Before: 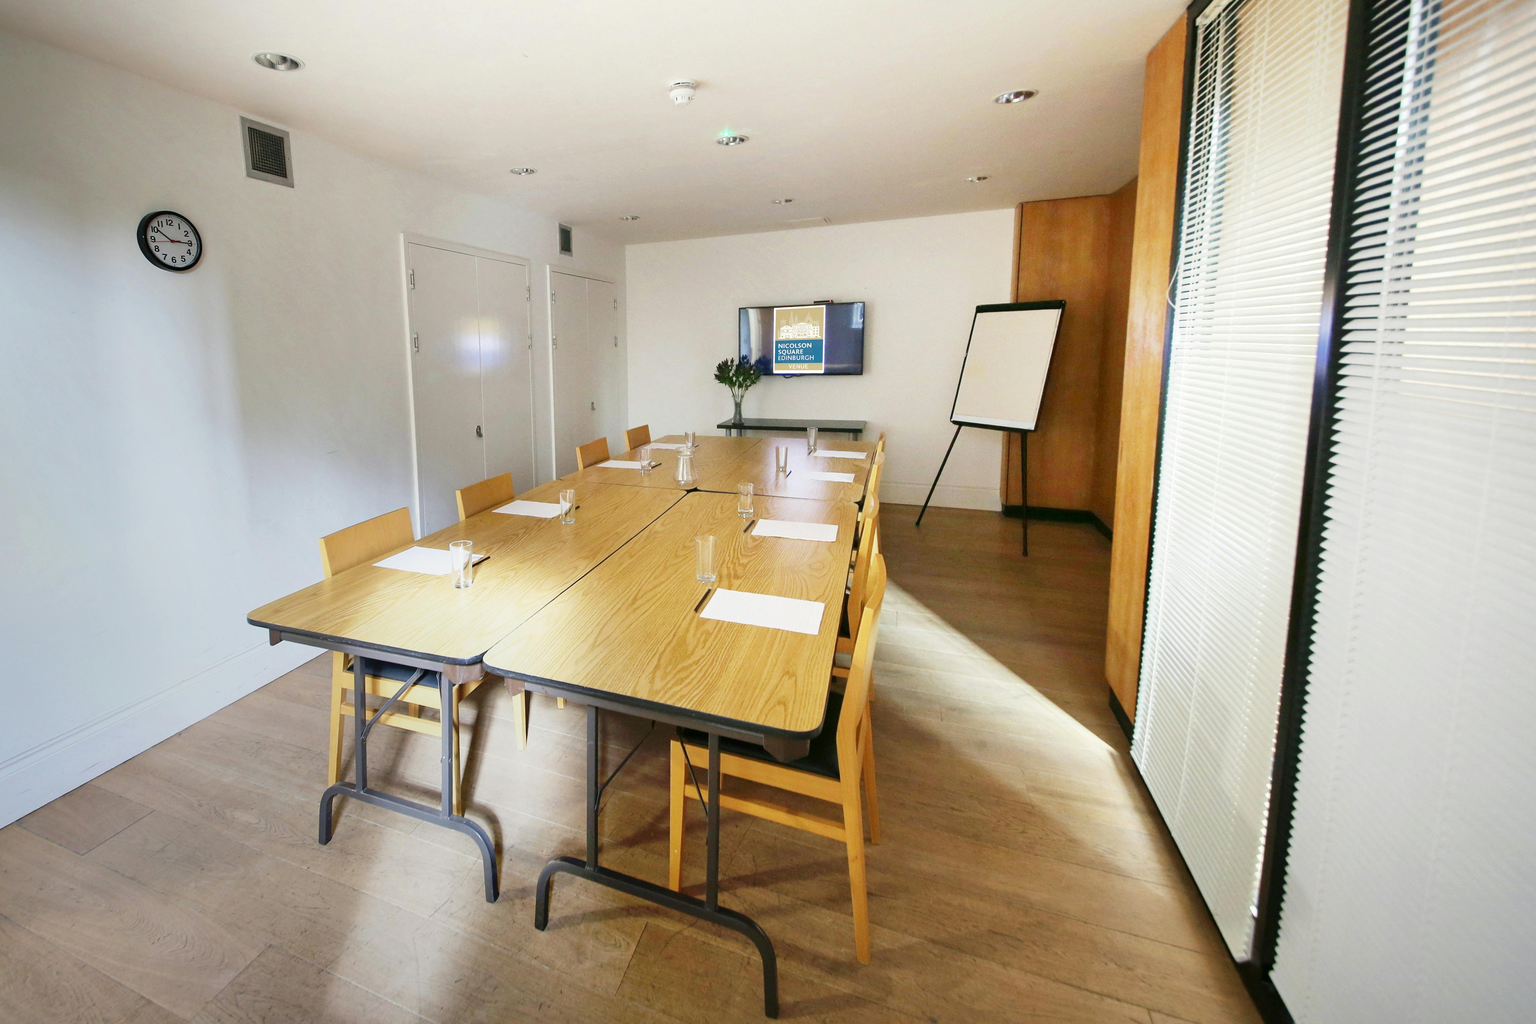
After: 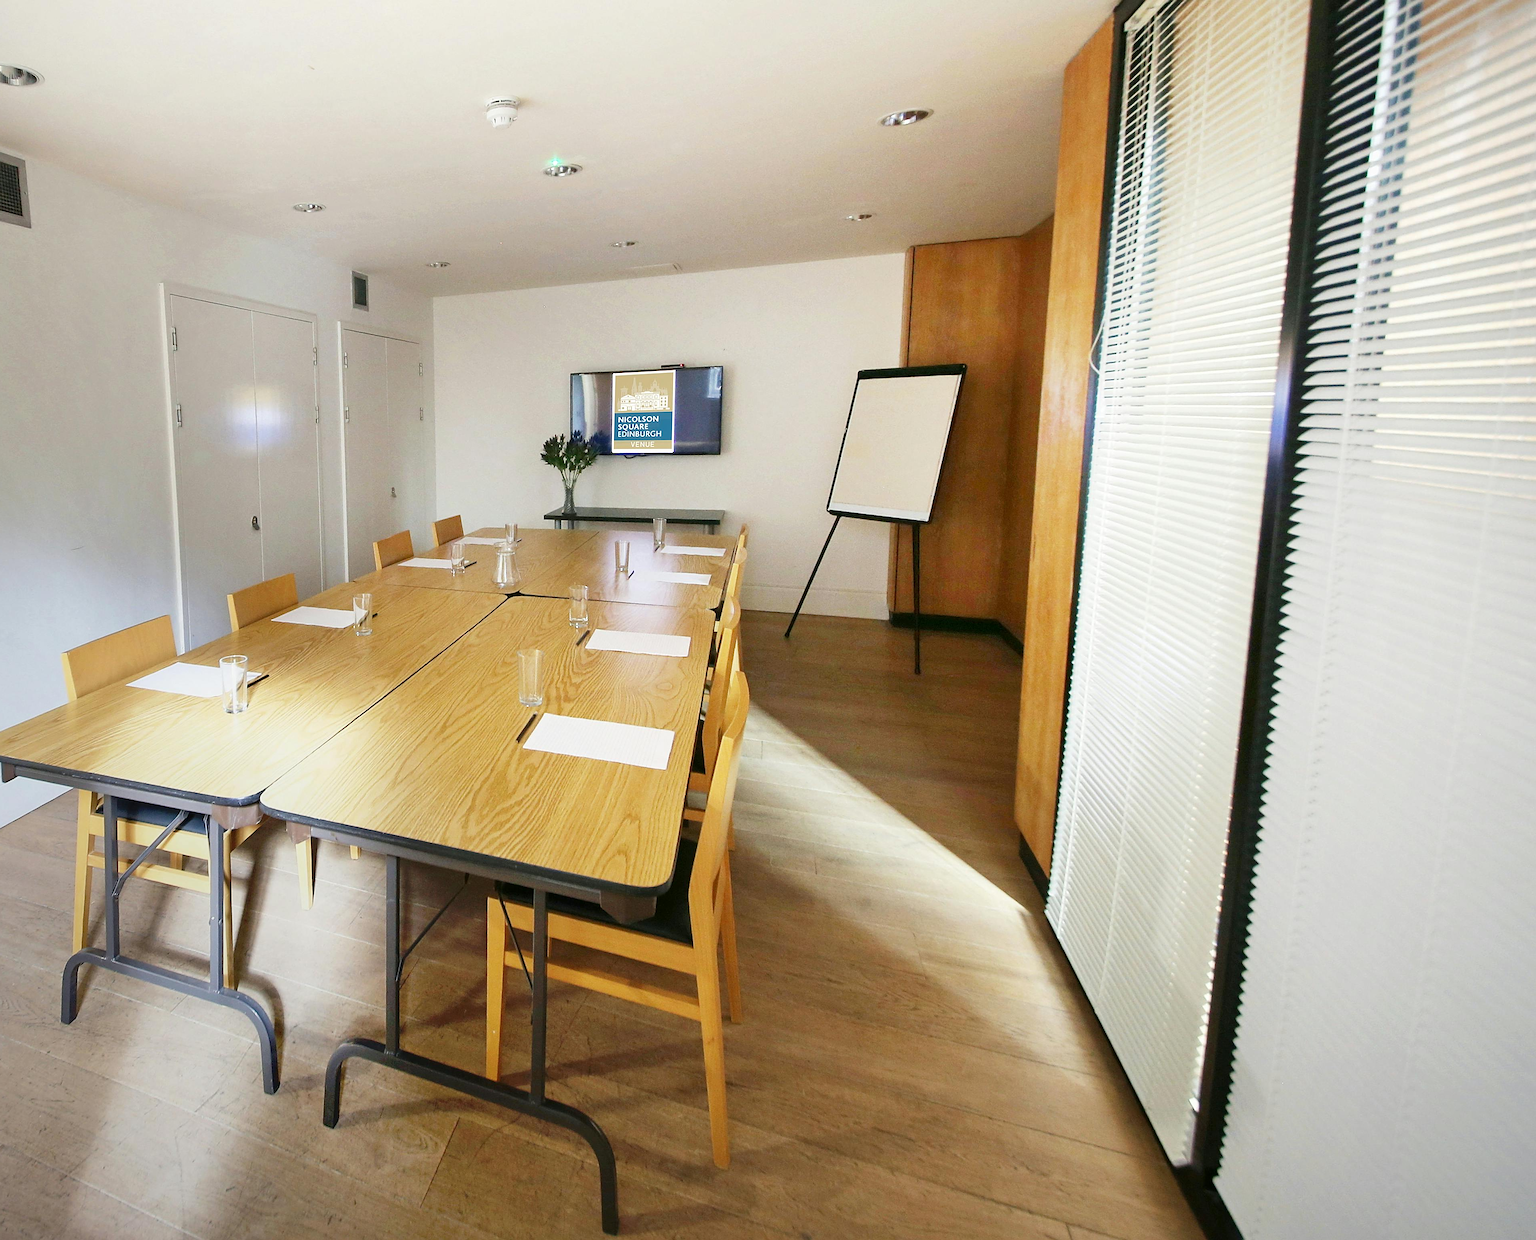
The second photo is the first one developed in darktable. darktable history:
crop: left 17.492%, bottom 0.045%
base curve: curves: ch0 [(0, 0) (0.297, 0.298) (1, 1)], preserve colors none
sharpen: on, module defaults
